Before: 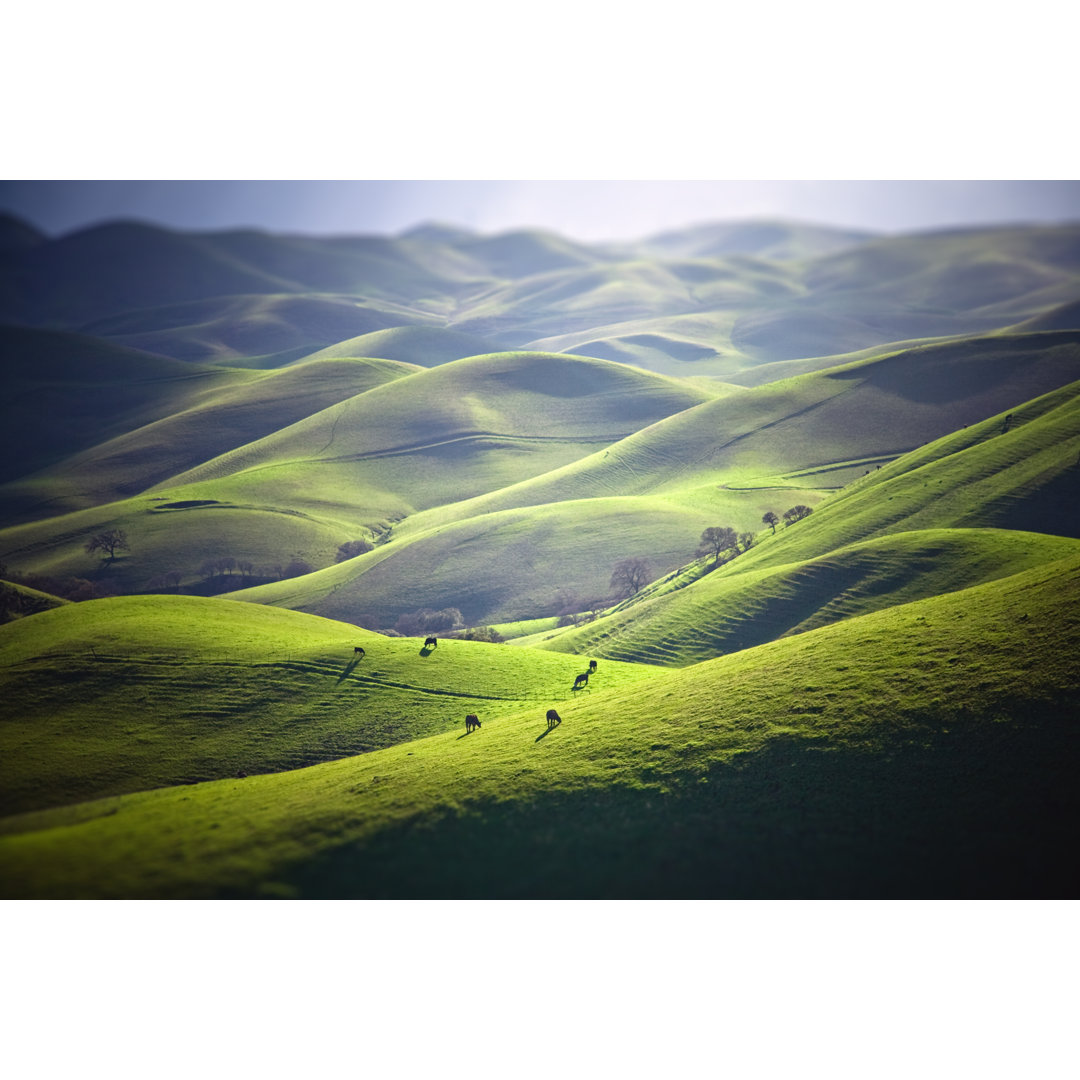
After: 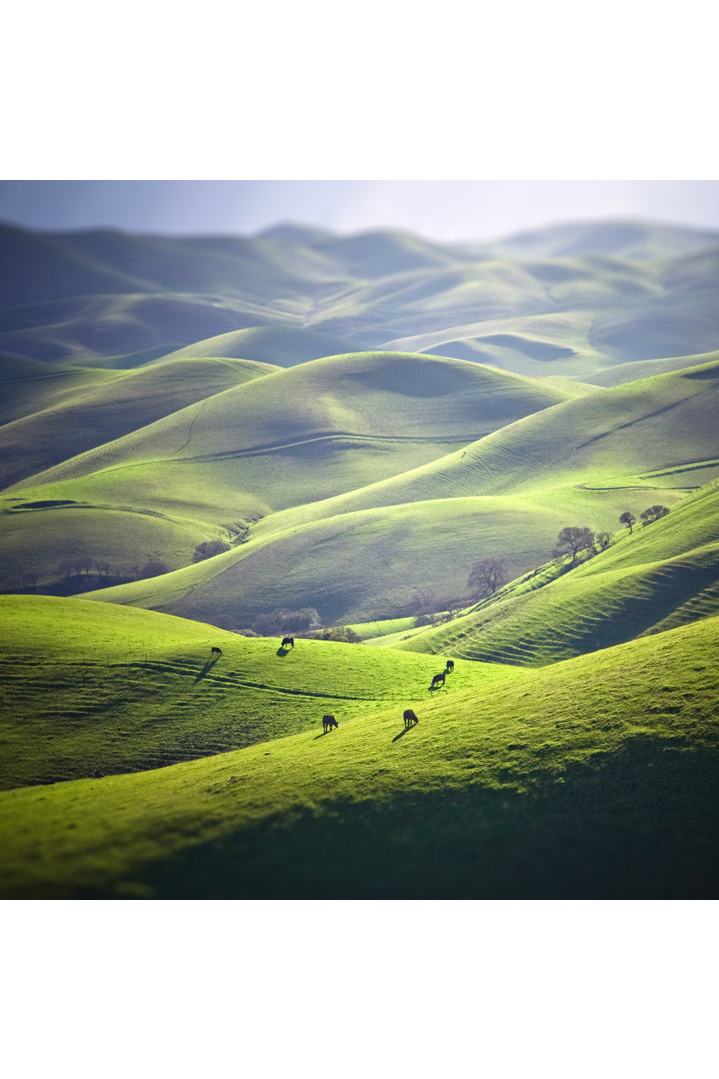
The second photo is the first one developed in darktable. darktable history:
crop and rotate: left 13.349%, right 20.031%
